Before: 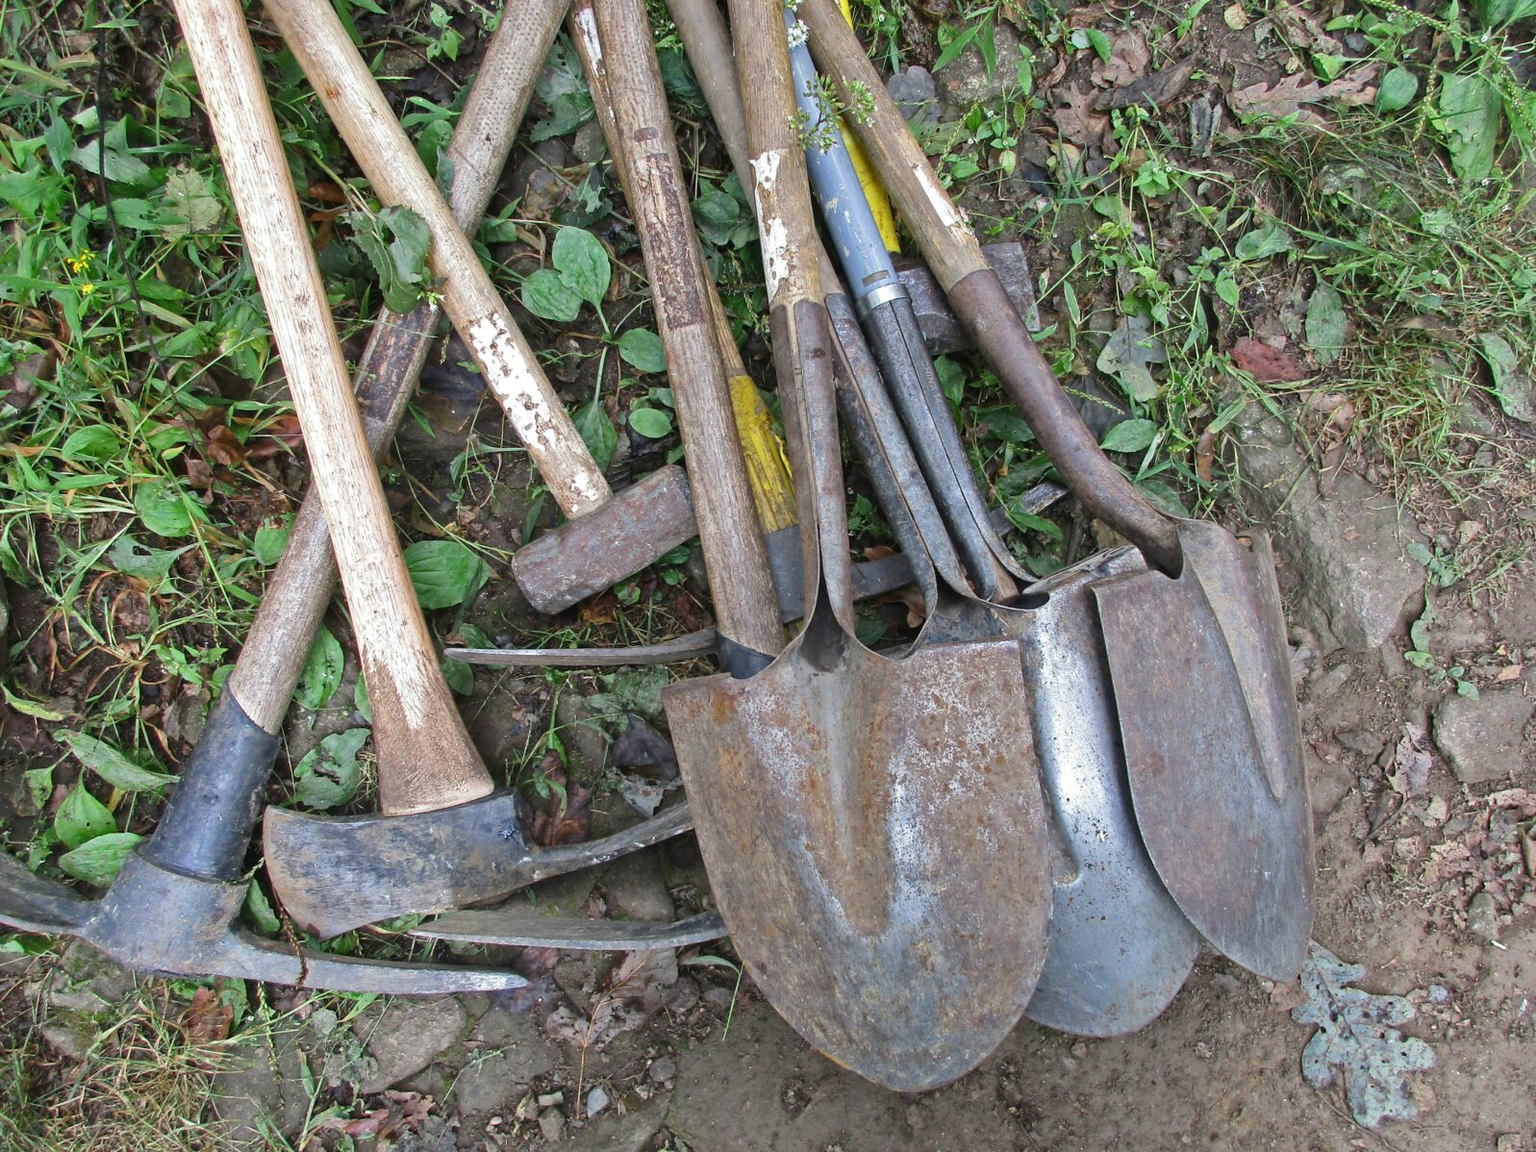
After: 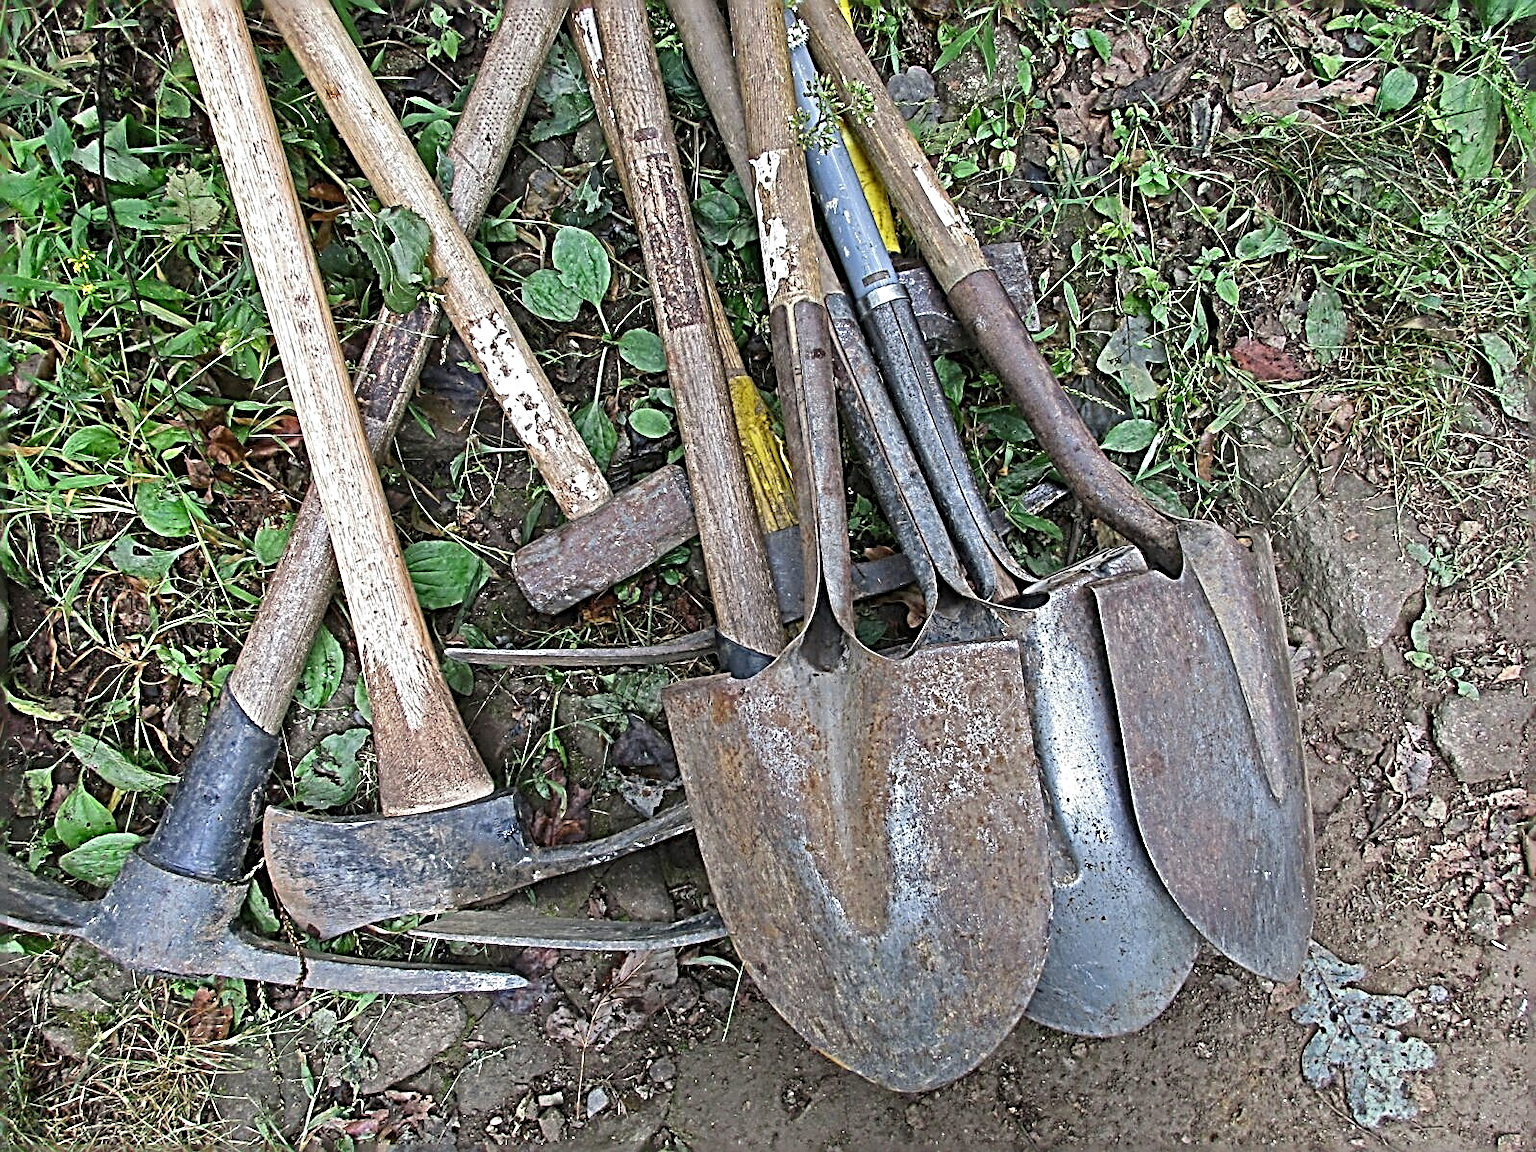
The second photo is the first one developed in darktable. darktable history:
sharpen: radius 3.165, amount 1.739
